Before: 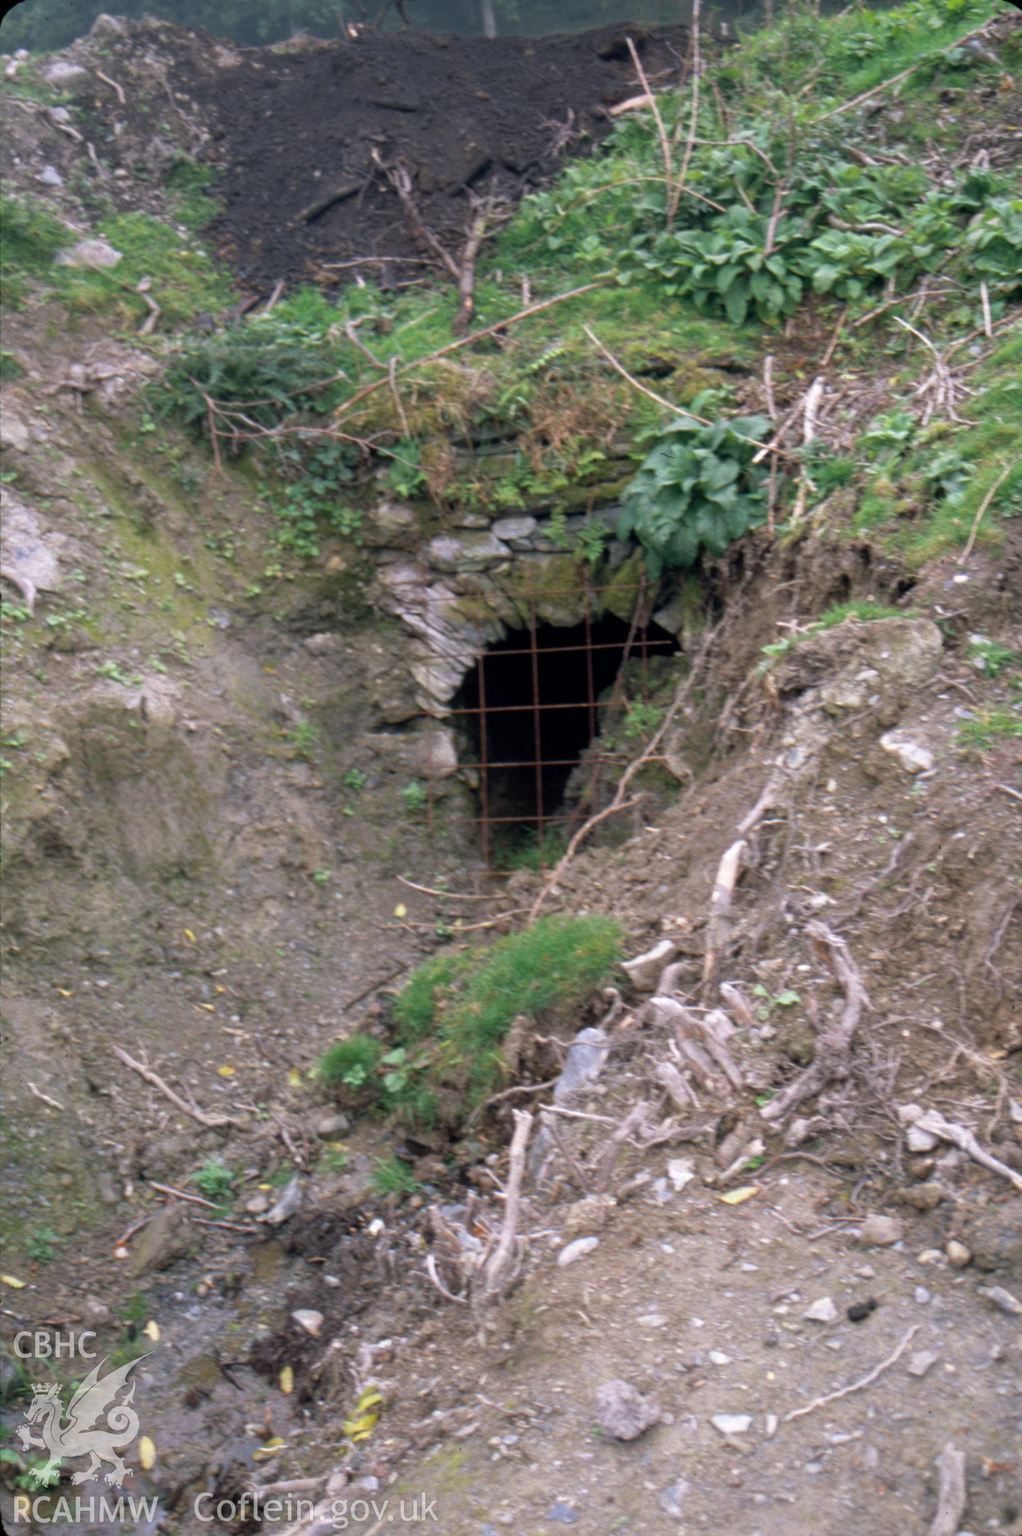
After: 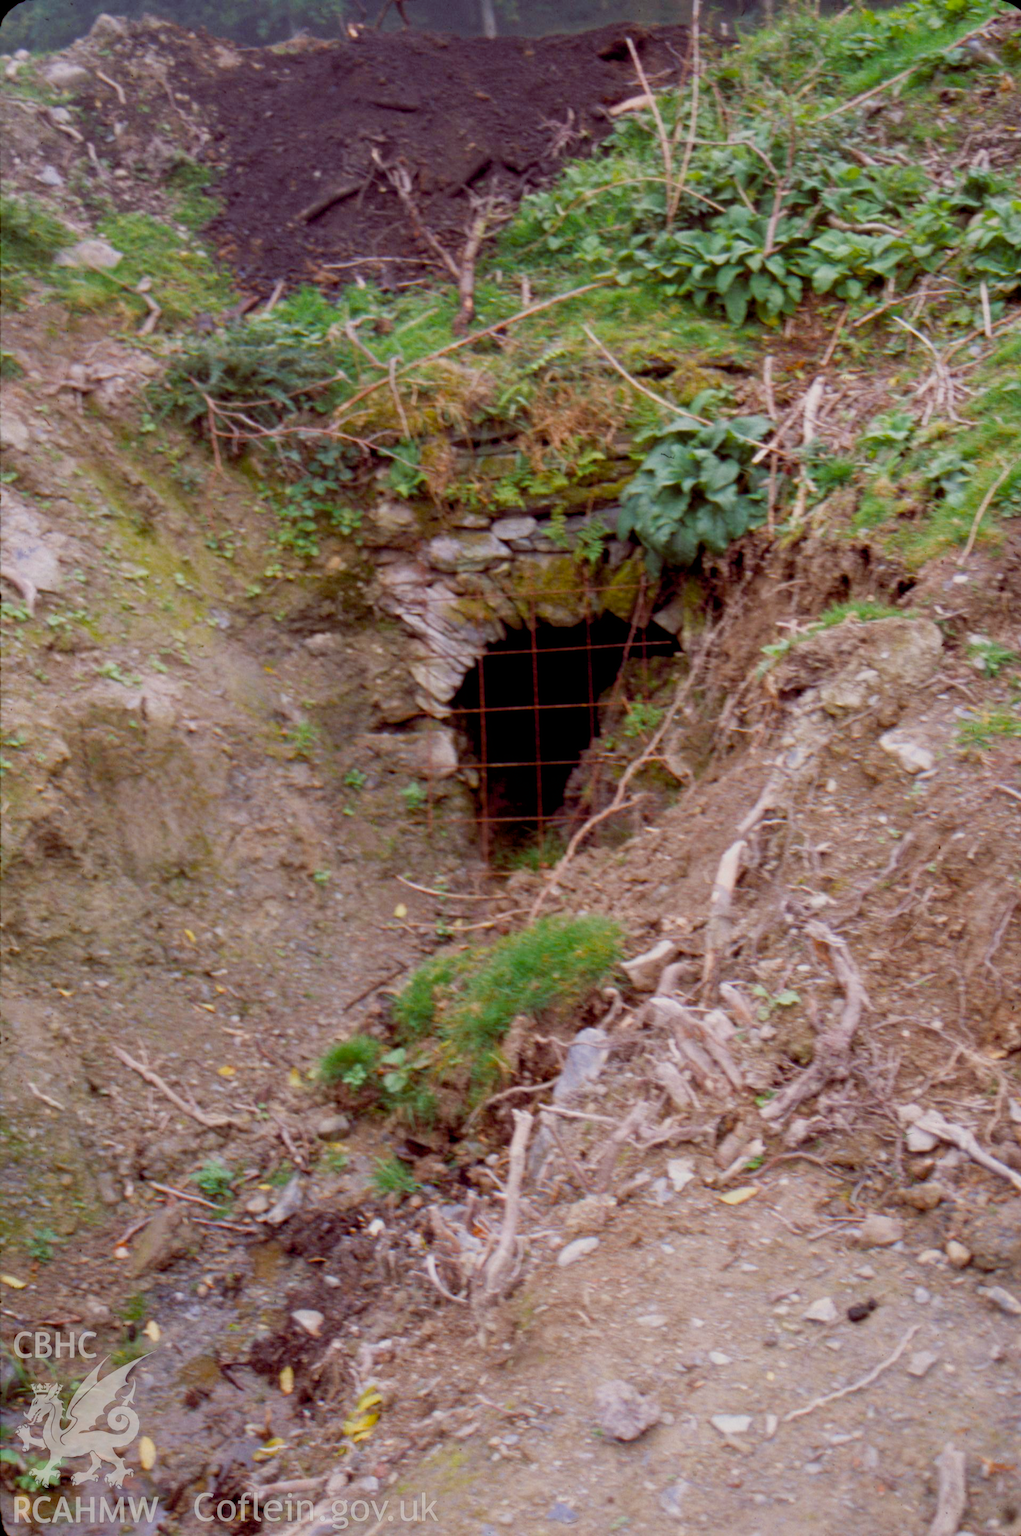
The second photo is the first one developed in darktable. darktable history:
filmic rgb: black relative exposure -7.65 EV, white relative exposure 4.56 EV, hardness 3.61
color balance rgb: highlights gain › luminance 6.03%, highlights gain › chroma 1.305%, highlights gain › hue 92.62°, global offset › luminance -0.196%, global offset › chroma 0.273%, perceptual saturation grading › global saturation 20%, perceptual saturation grading › highlights -25.721%, perceptual saturation grading › shadows 50.101%, global vibrance 20%
